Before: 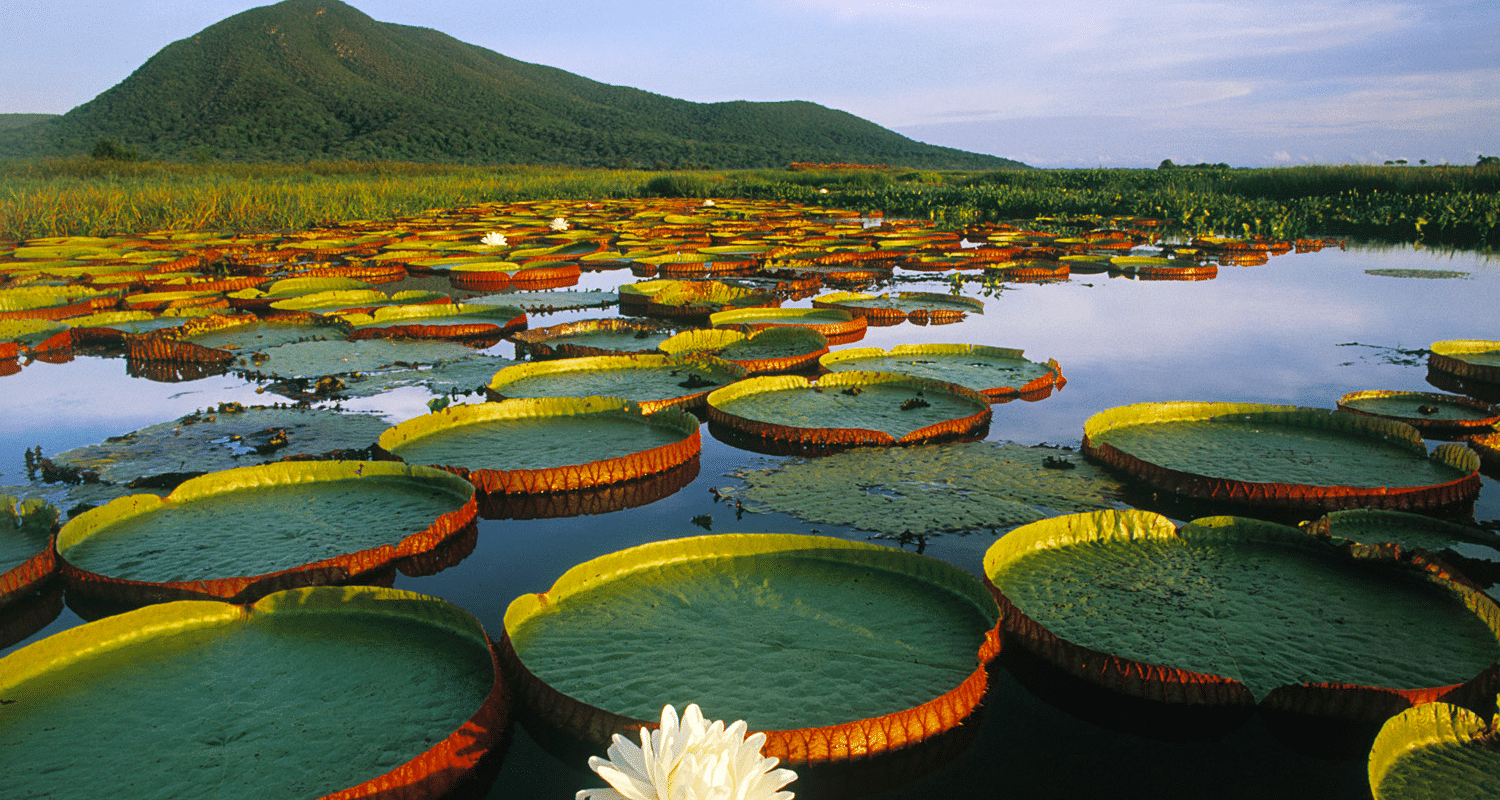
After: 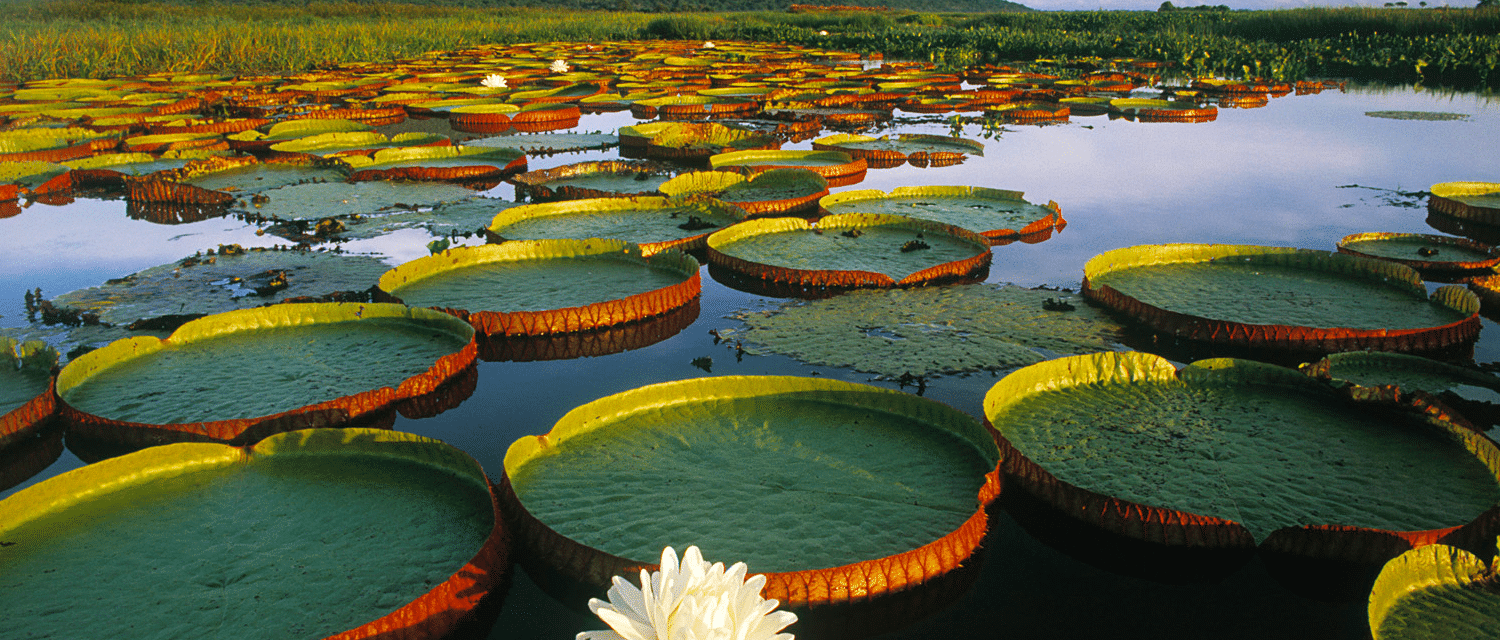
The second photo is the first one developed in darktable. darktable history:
crop and rotate: top 19.946%
